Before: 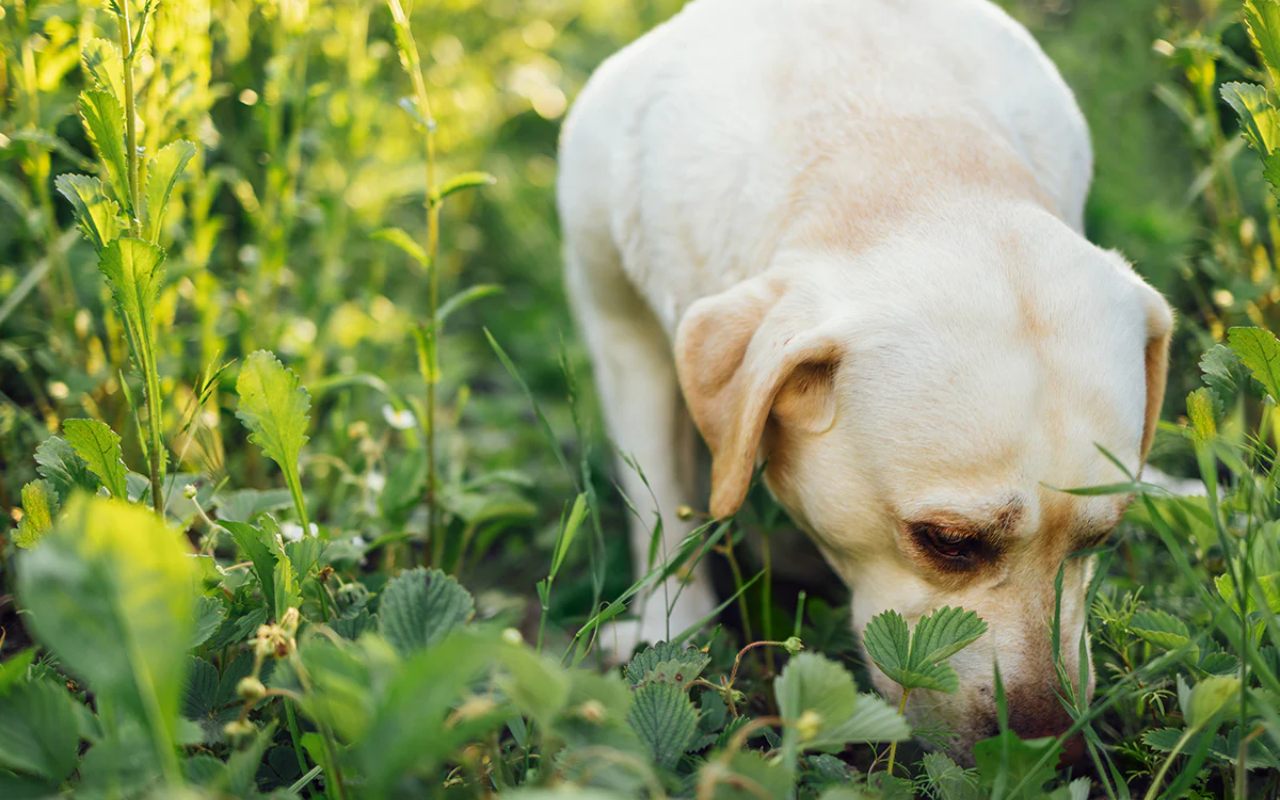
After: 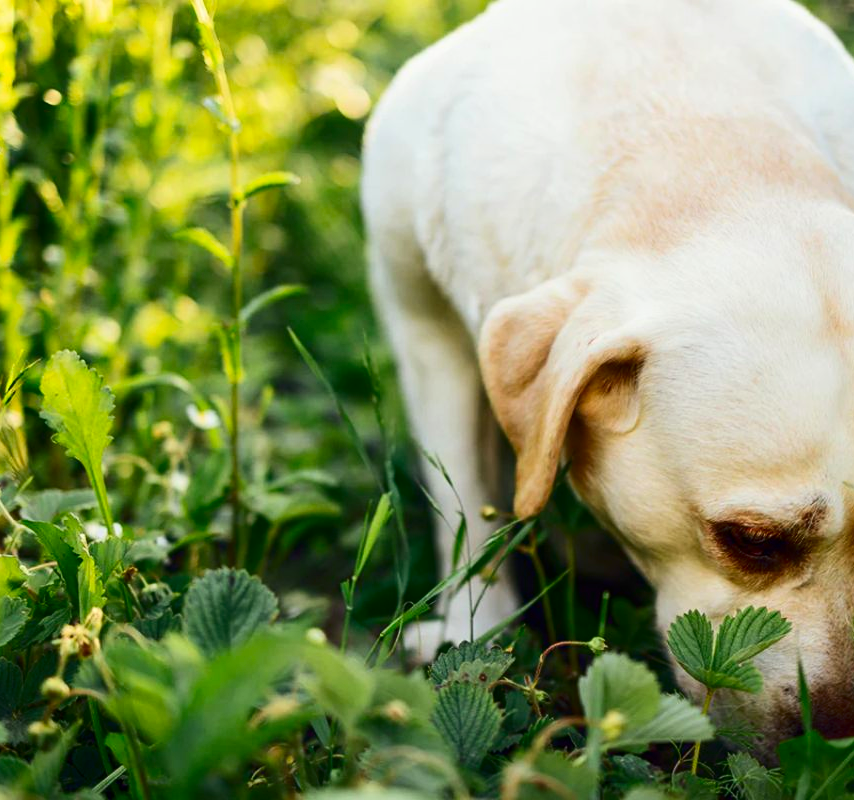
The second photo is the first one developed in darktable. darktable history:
crop: left 15.364%, right 17.909%
contrast brightness saturation: contrast 0.214, brightness -0.1, saturation 0.209
